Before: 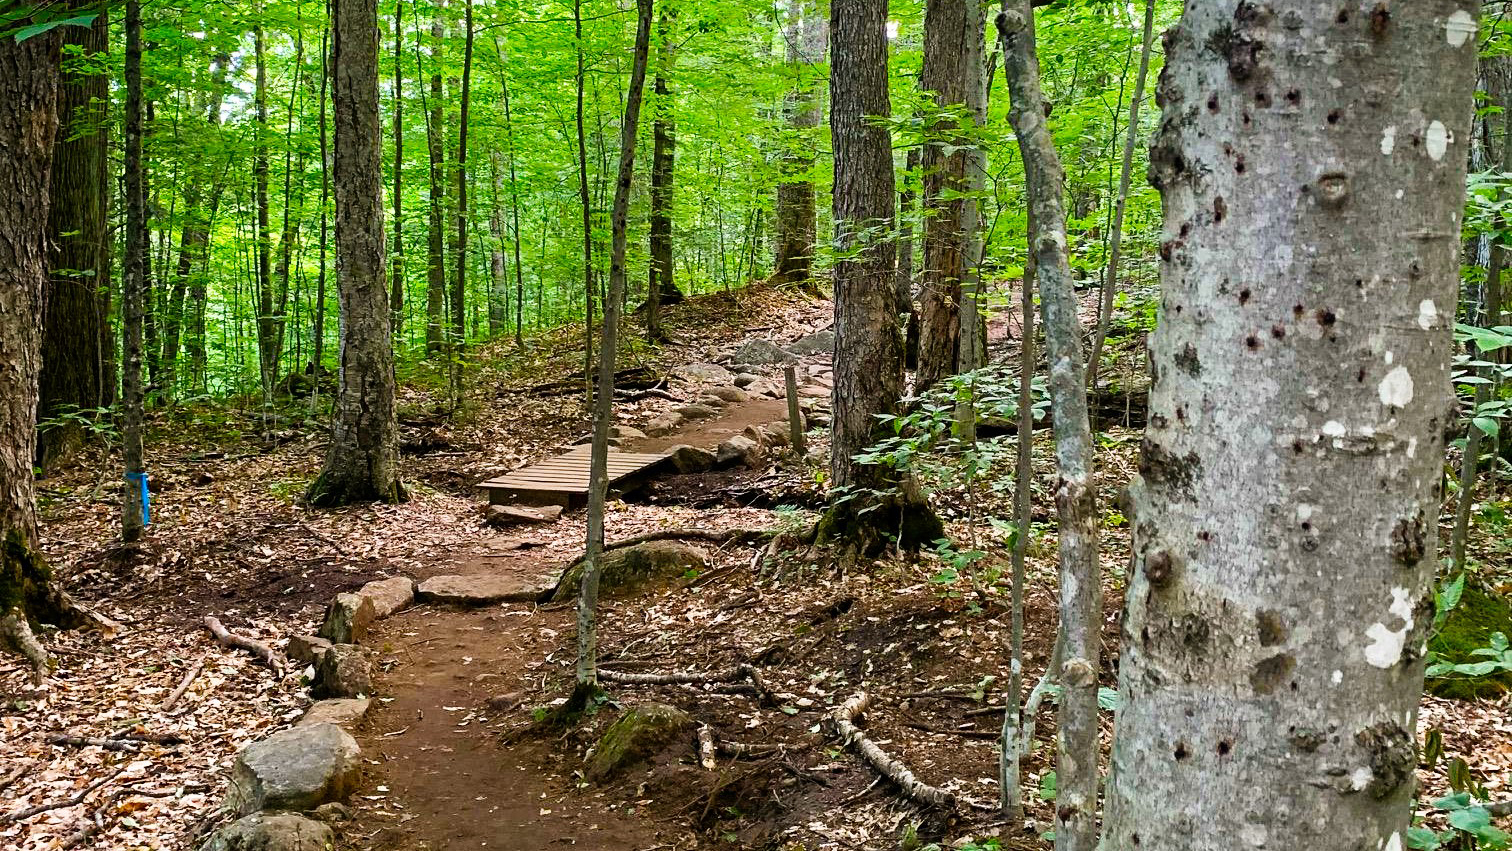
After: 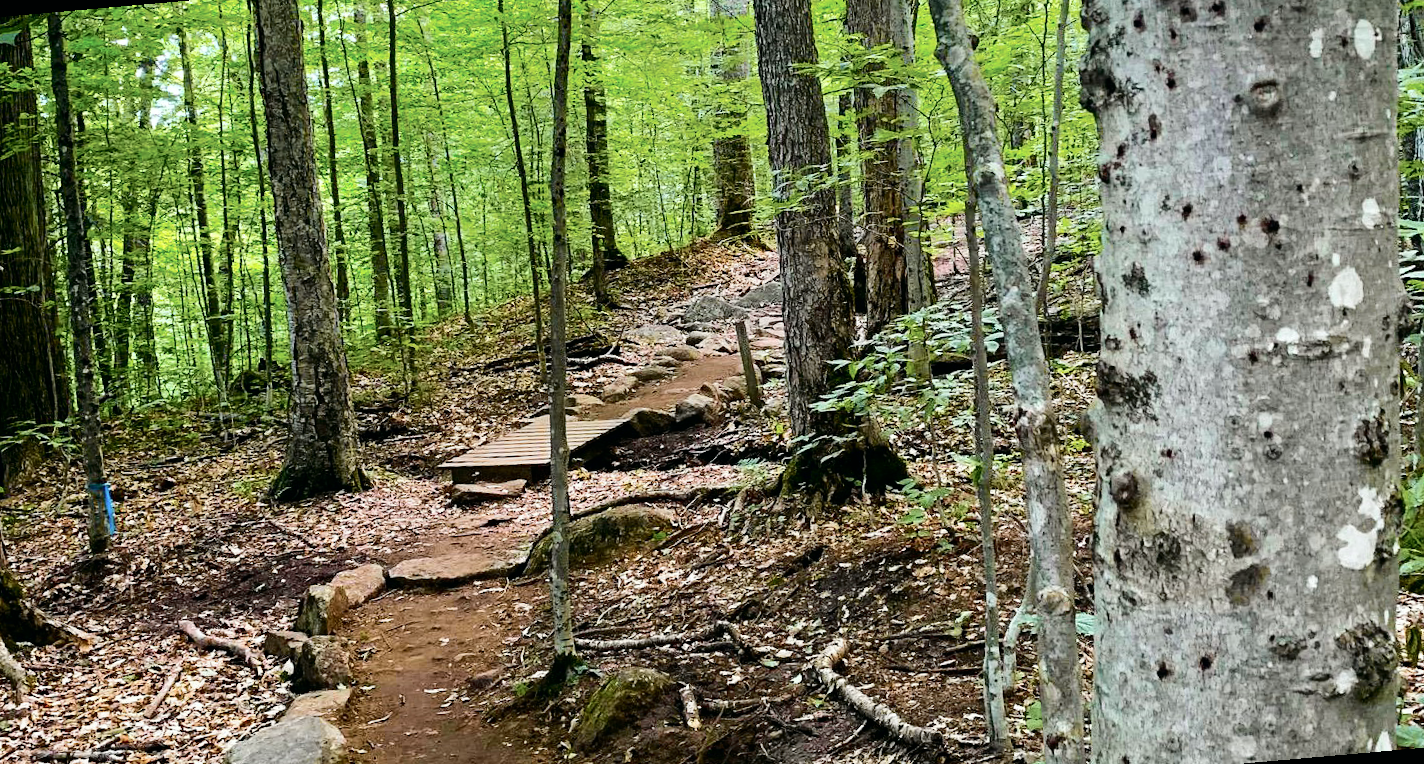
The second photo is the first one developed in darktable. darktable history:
rotate and perspective: rotation -5°, crop left 0.05, crop right 0.952, crop top 0.11, crop bottom 0.89
tone curve: curves: ch0 [(0, 0) (0.081, 0.044) (0.185, 0.145) (0.283, 0.273) (0.405, 0.449) (0.495, 0.554) (0.686, 0.743) (0.826, 0.853) (0.978, 0.988)]; ch1 [(0, 0) (0.147, 0.166) (0.321, 0.362) (0.371, 0.402) (0.423, 0.426) (0.479, 0.472) (0.505, 0.497) (0.521, 0.506) (0.551, 0.546) (0.586, 0.571) (0.625, 0.638) (0.68, 0.715) (1, 1)]; ch2 [(0, 0) (0.346, 0.378) (0.404, 0.427) (0.502, 0.498) (0.531, 0.517) (0.547, 0.526) (0.582, 0.571) (0.629, 0.626) (0.717, 0.678) (1, 1)], color space Lab, independent channels, preserve colors none
